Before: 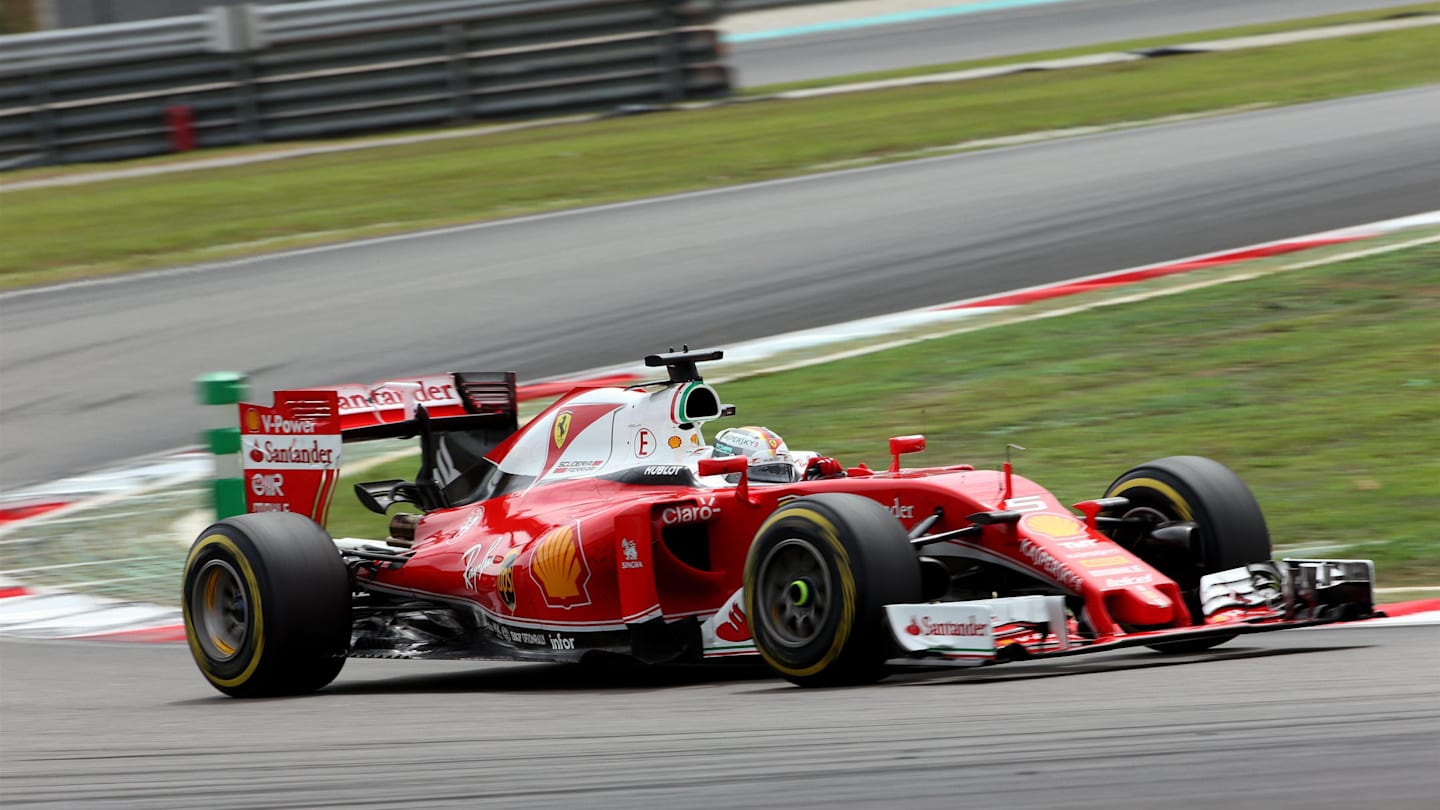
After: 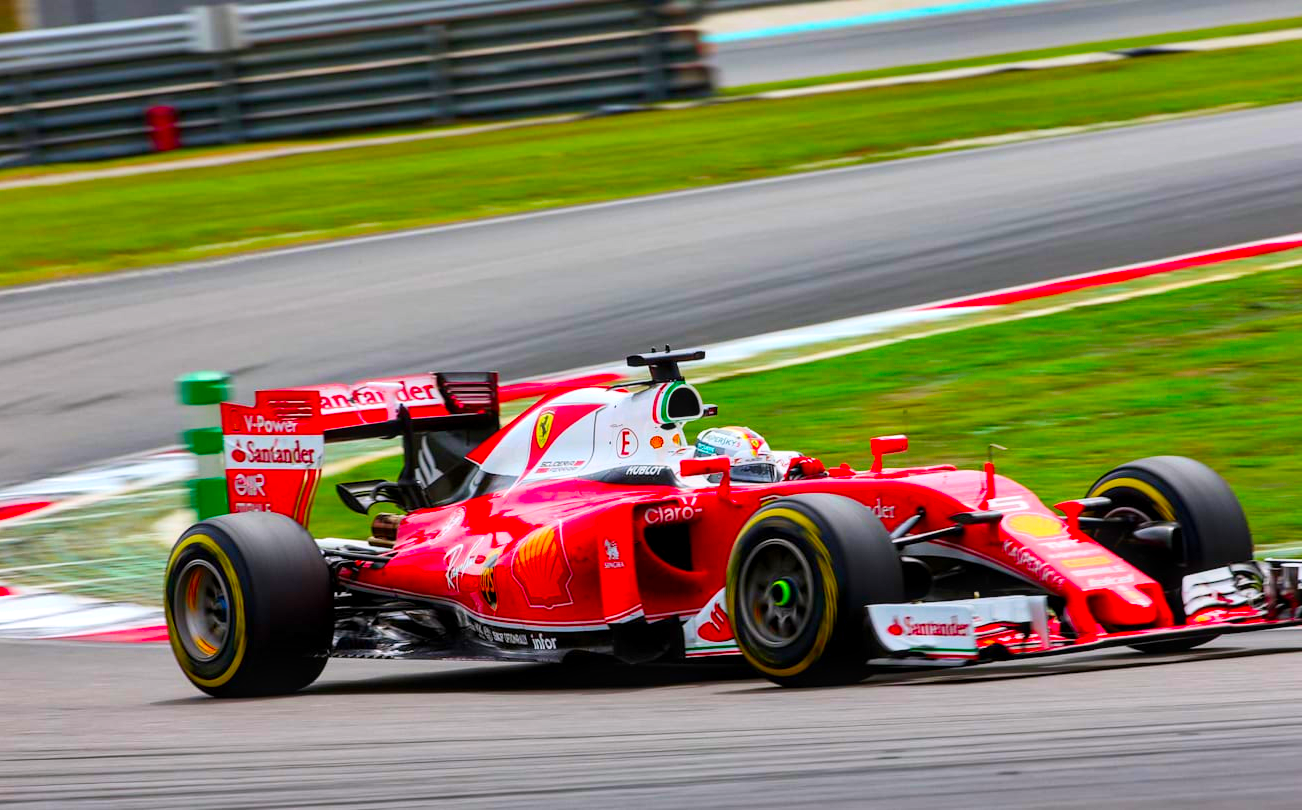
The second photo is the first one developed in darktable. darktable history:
crop and rotate: left 1.295%, right 8.225%
local contrast: on, module defaults
shadows and highlights: low approximation 0.01, soften with gaussian
color correction: highlights a* 1.52, highlights b* -1.71, saturation 2.5
exposure: exposure 0.201 EV, compensate highlight preservation false
contrast brightness saturation: contrast 0.074
tone curve: curves: ch0 [(0, 0) (0.822, 0.825) (0.994, 0.955)]; ch1 [(0, 0) (0.226, 0.261) (0.383, 0.397) (0.46, 0.46) (0.498, 0.501) (0.524, 0.543) (0.578, 0.575) (1, 1)]; ch2 [(0, 0) (0.438, 0.456) (0.5, 0.495) (0.547, 0.515) (0.597, 0.58) (0.629, 0.603) (1, 1)], preserve colors none
